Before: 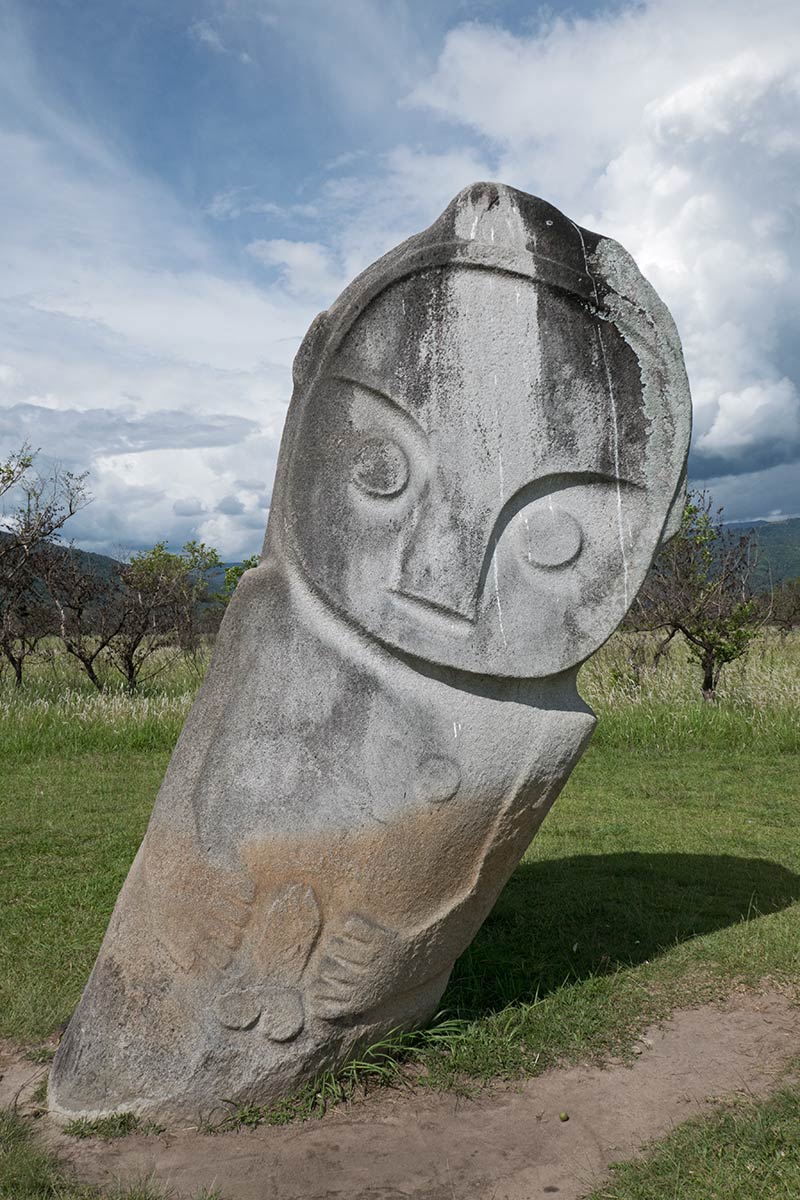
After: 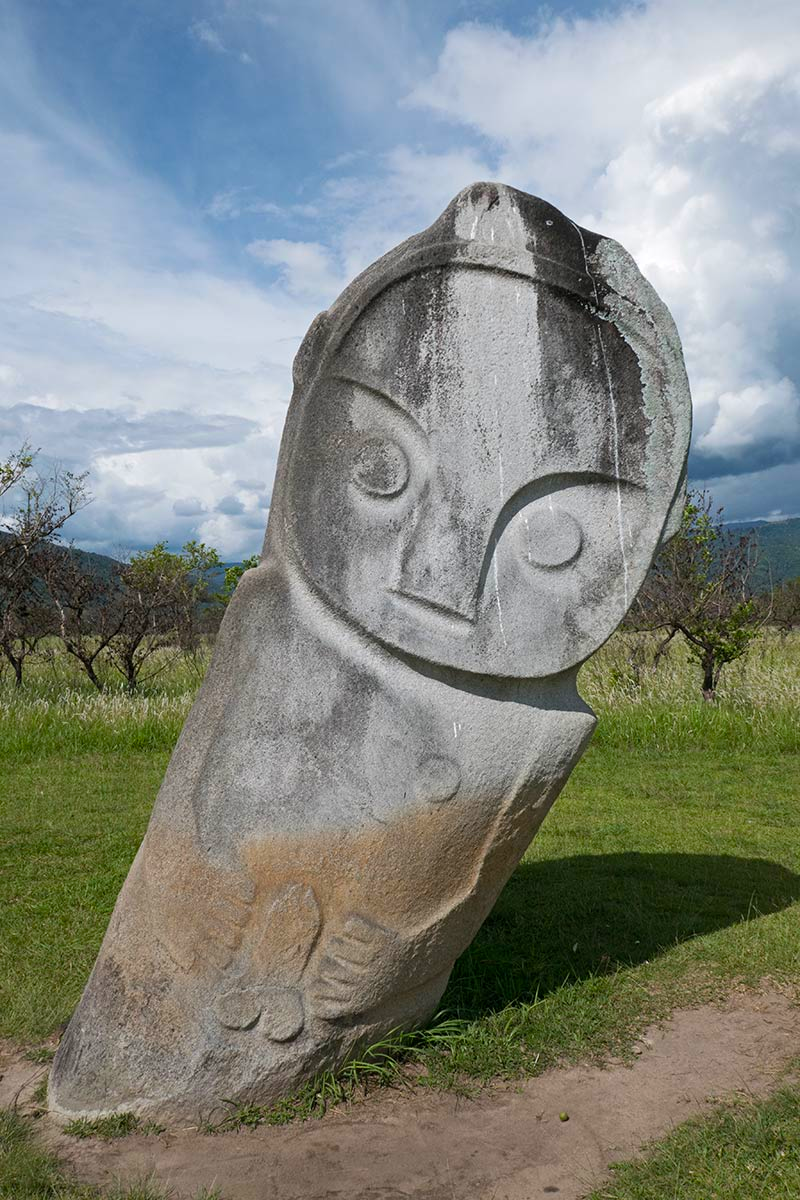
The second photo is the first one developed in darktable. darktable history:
color balance rgb: perceptual saturation grading › global saturation 19.913%, global vibrance 20%
